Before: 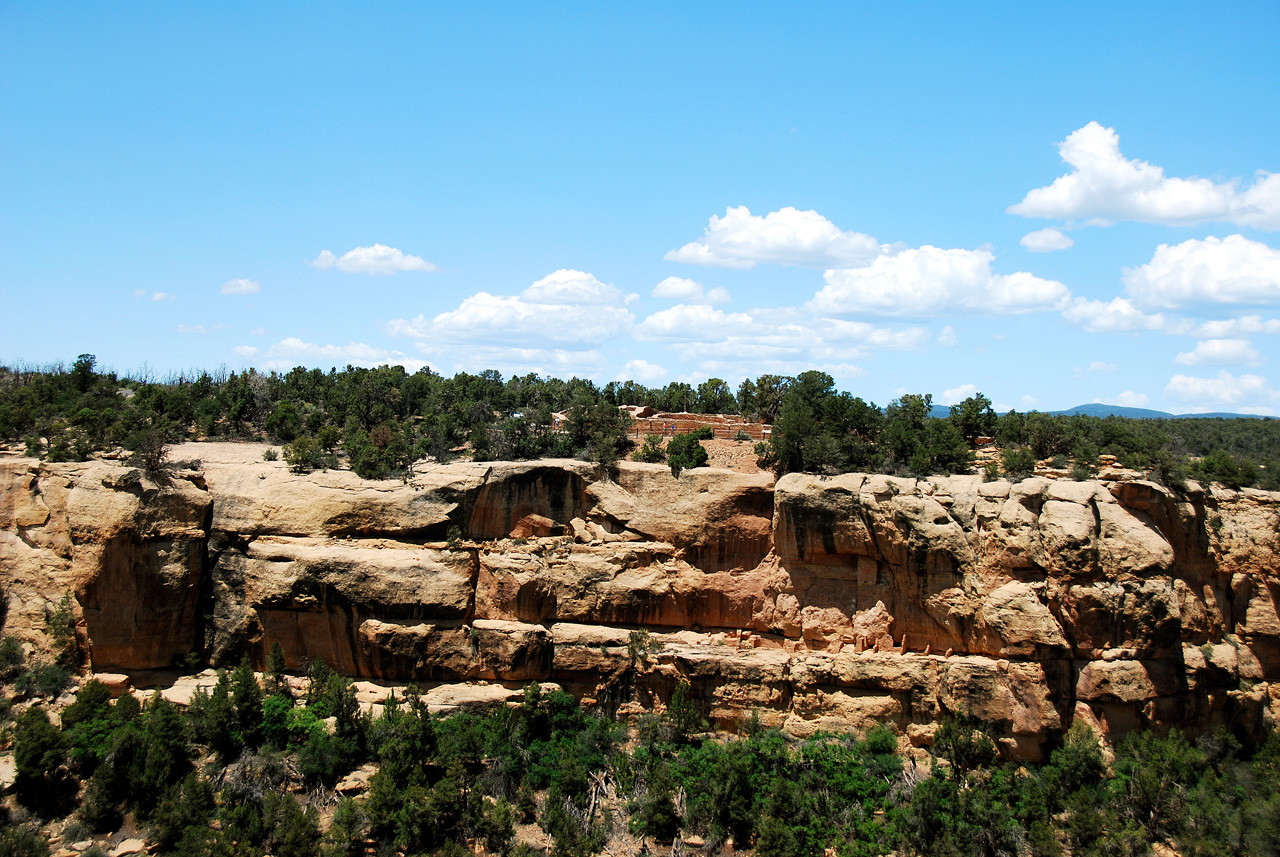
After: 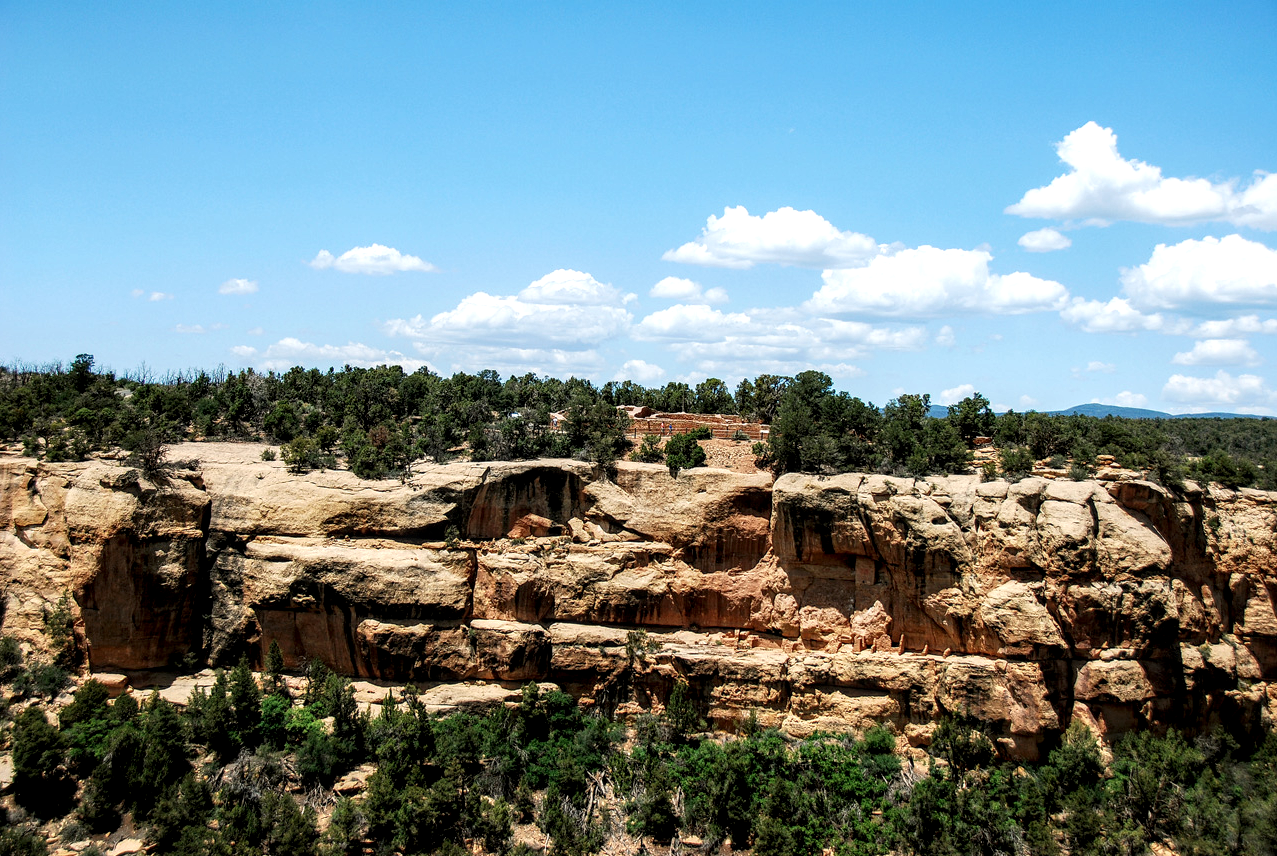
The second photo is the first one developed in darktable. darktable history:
local contrast: detail 156%
crop and rotate: left 0.165%, bottom 0.004%
